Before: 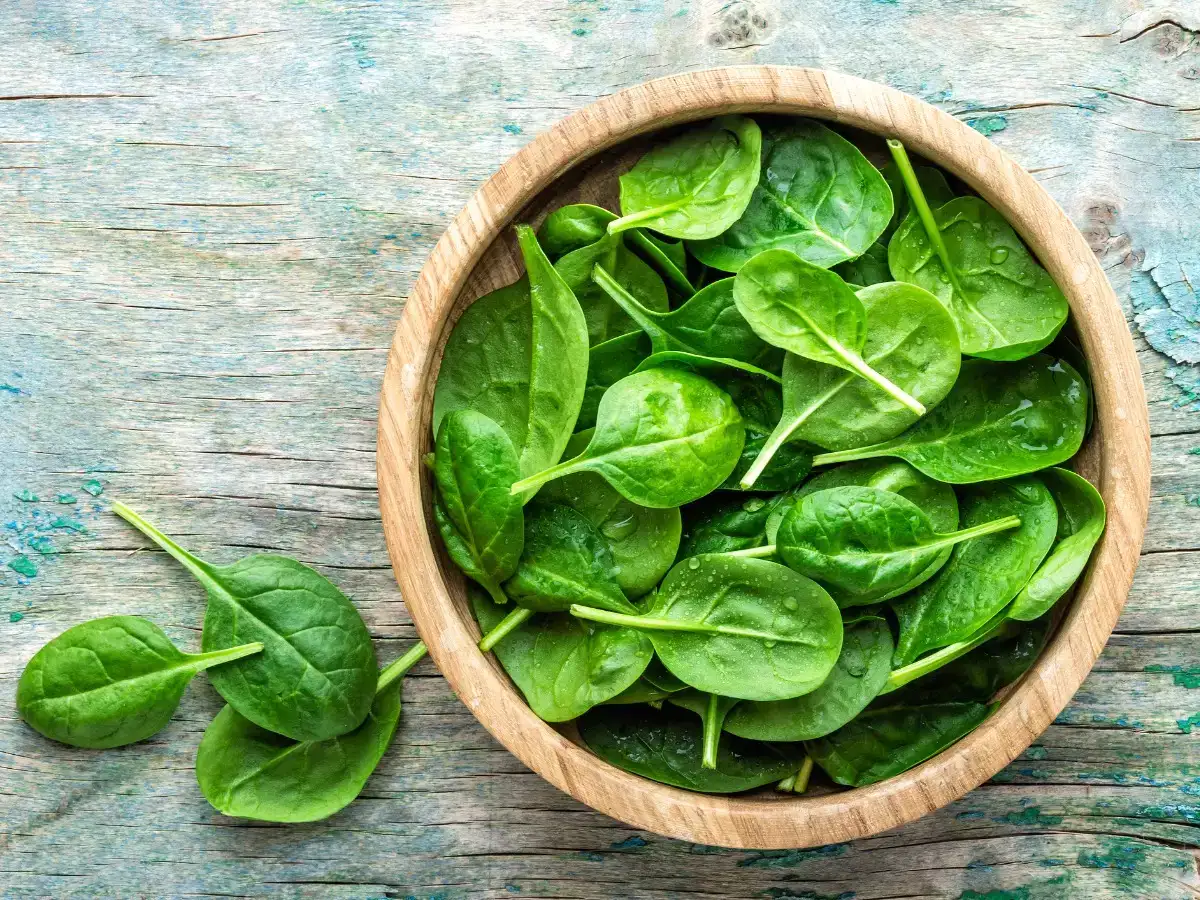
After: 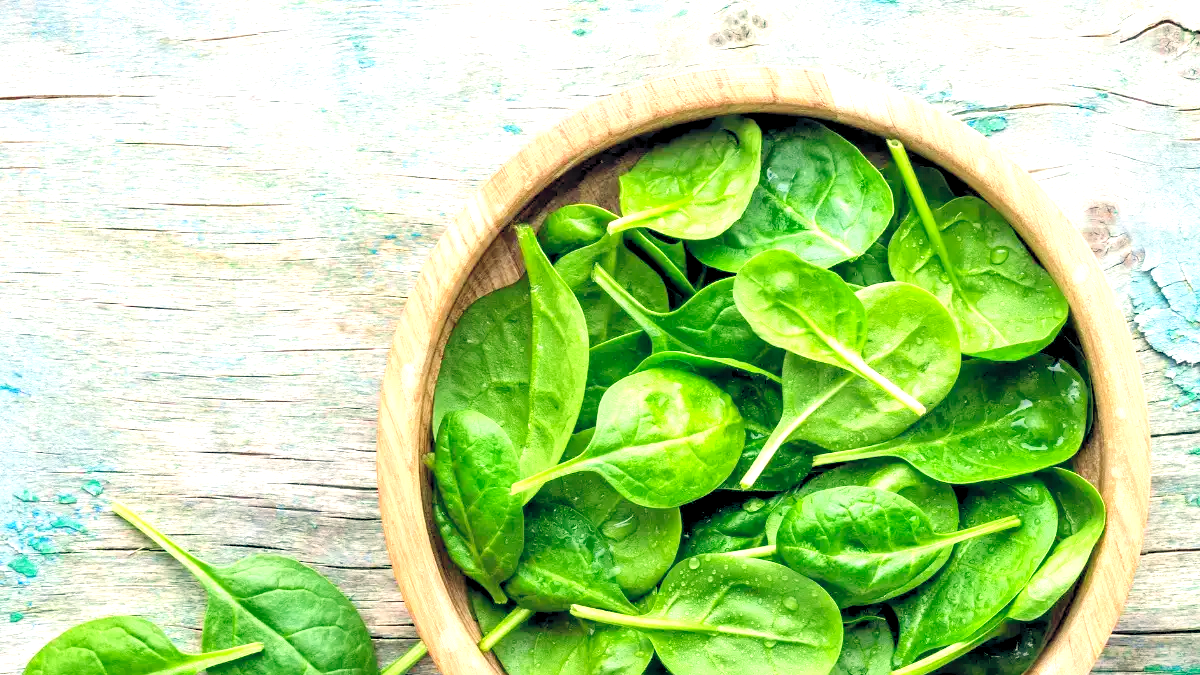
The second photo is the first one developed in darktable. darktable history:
crop: bottom 24.967%
levels: levels [0.036, 0.364, 0.827]
color balance rgb: shadows lift › hue 87.51°, highlights gain › chroma 1.62%, highlights gain › hue 55.1°, global offset › chroma 0.06%, global offset › hue 253.66°, linear chroma grading › global chroma 0.5%
